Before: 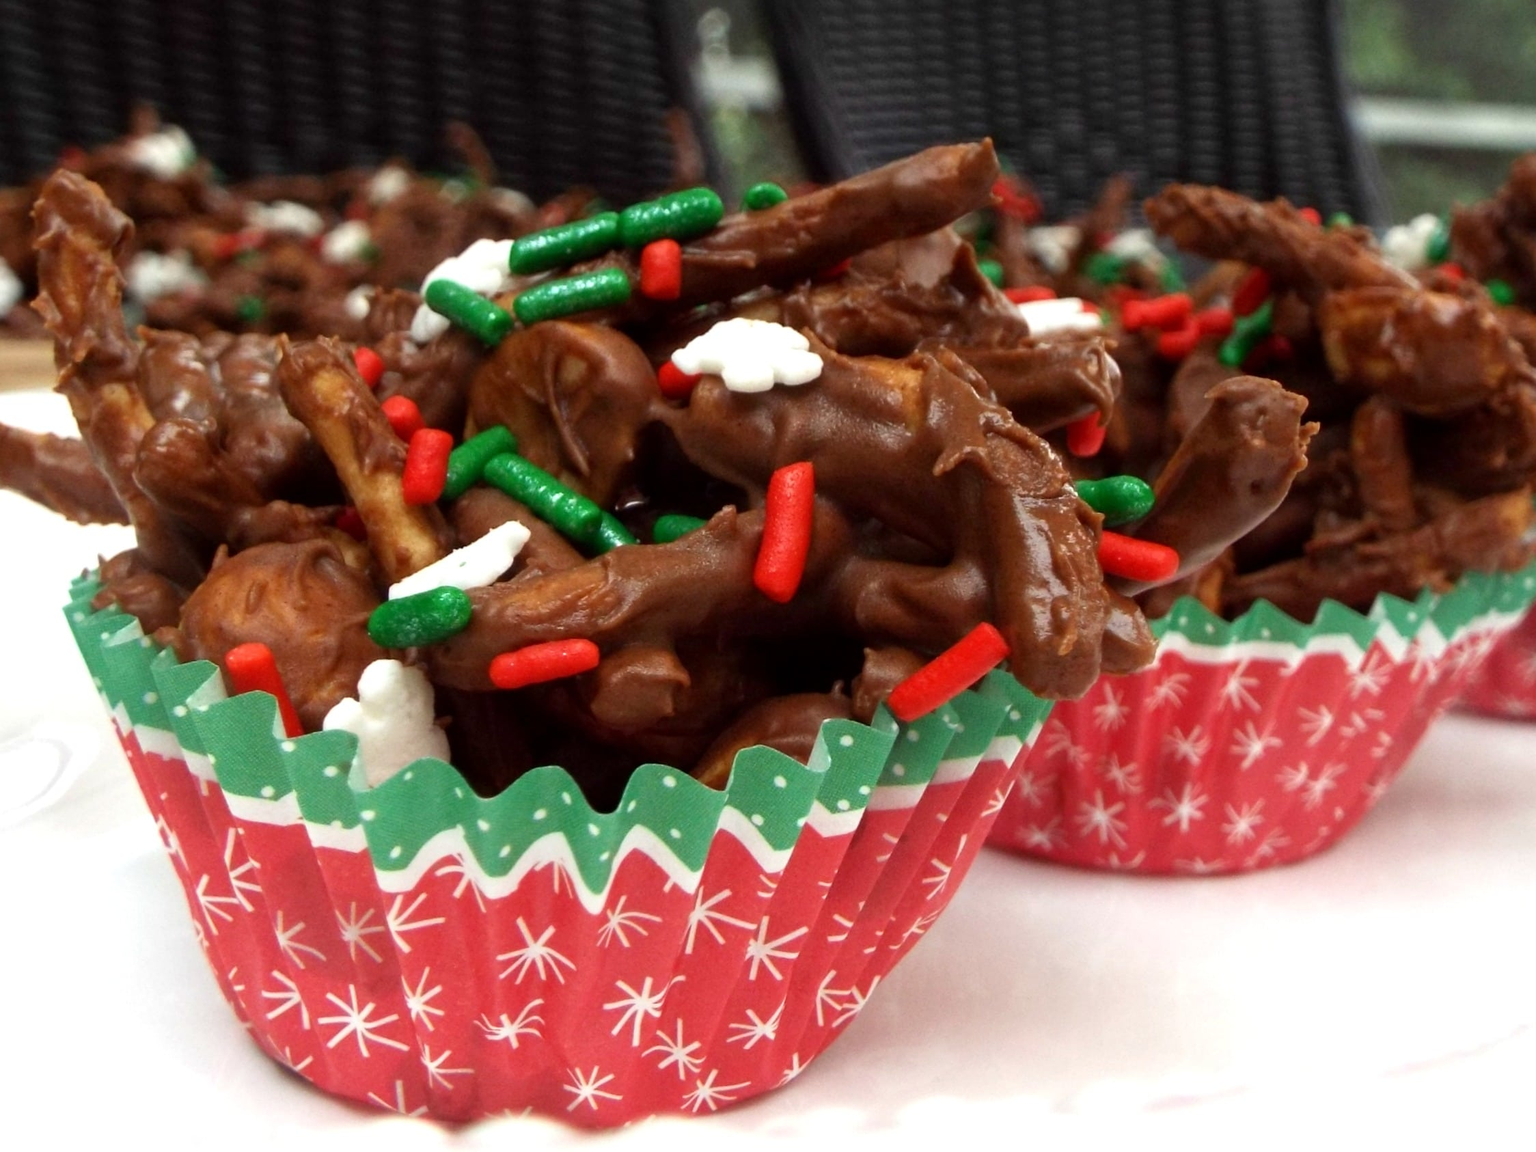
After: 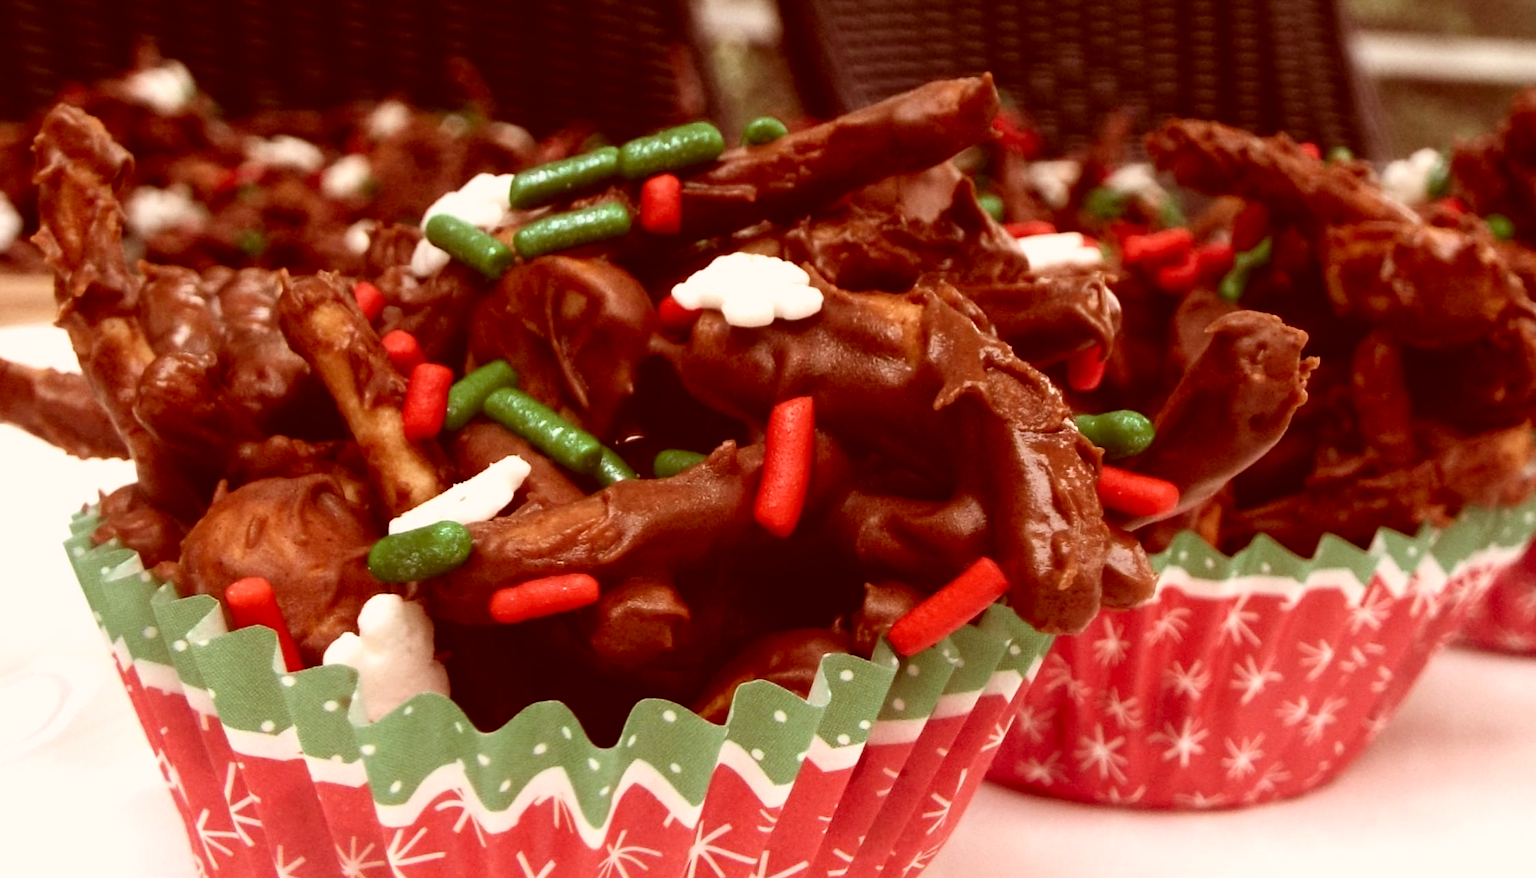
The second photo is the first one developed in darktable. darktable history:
color correction: highlights a* 9.52, highlights b* 8.65, shadows a* 39.74, shadows b* 39.28, saturation 0.772
contrast brightness saturation: contrast 0.147, brightness 0.043
crop: top 5.722%, bottom 17.99%
